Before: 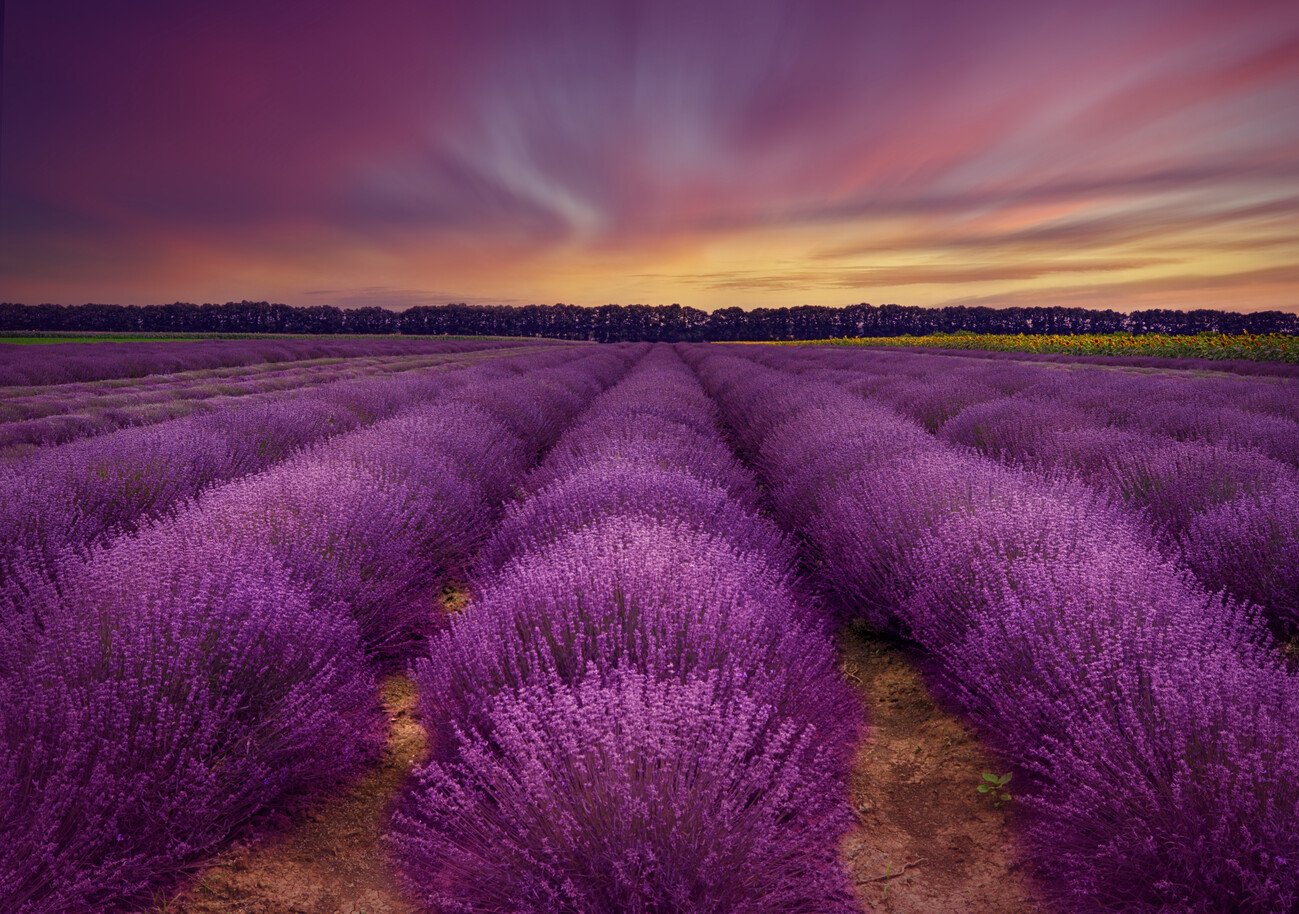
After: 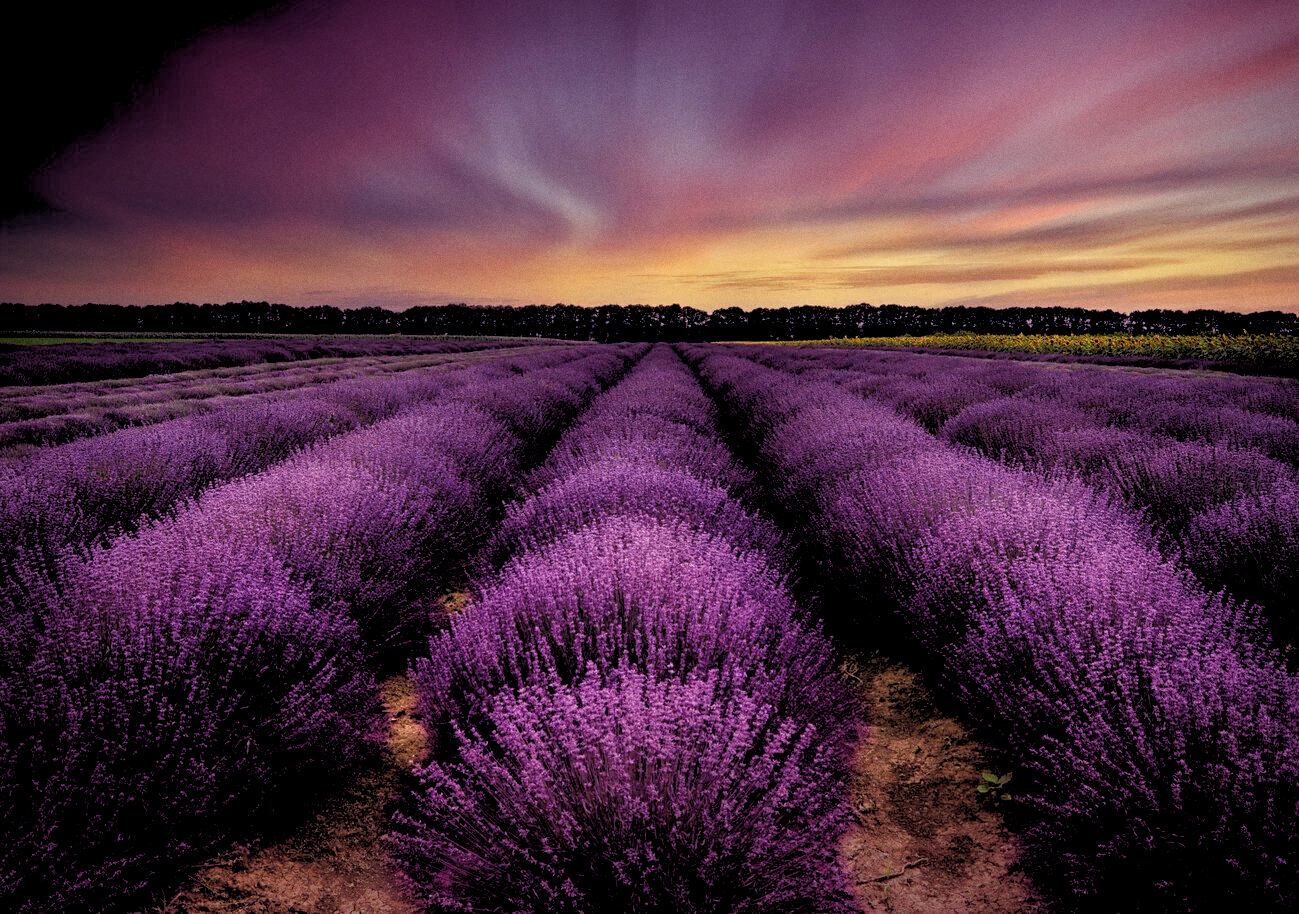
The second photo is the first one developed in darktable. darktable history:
rgb levels: levels [[0.029, 0.461, 0.922], [0, 0.5, 1], [0, 0.5, 1]]
grain: coarseness 0.47 ISO
